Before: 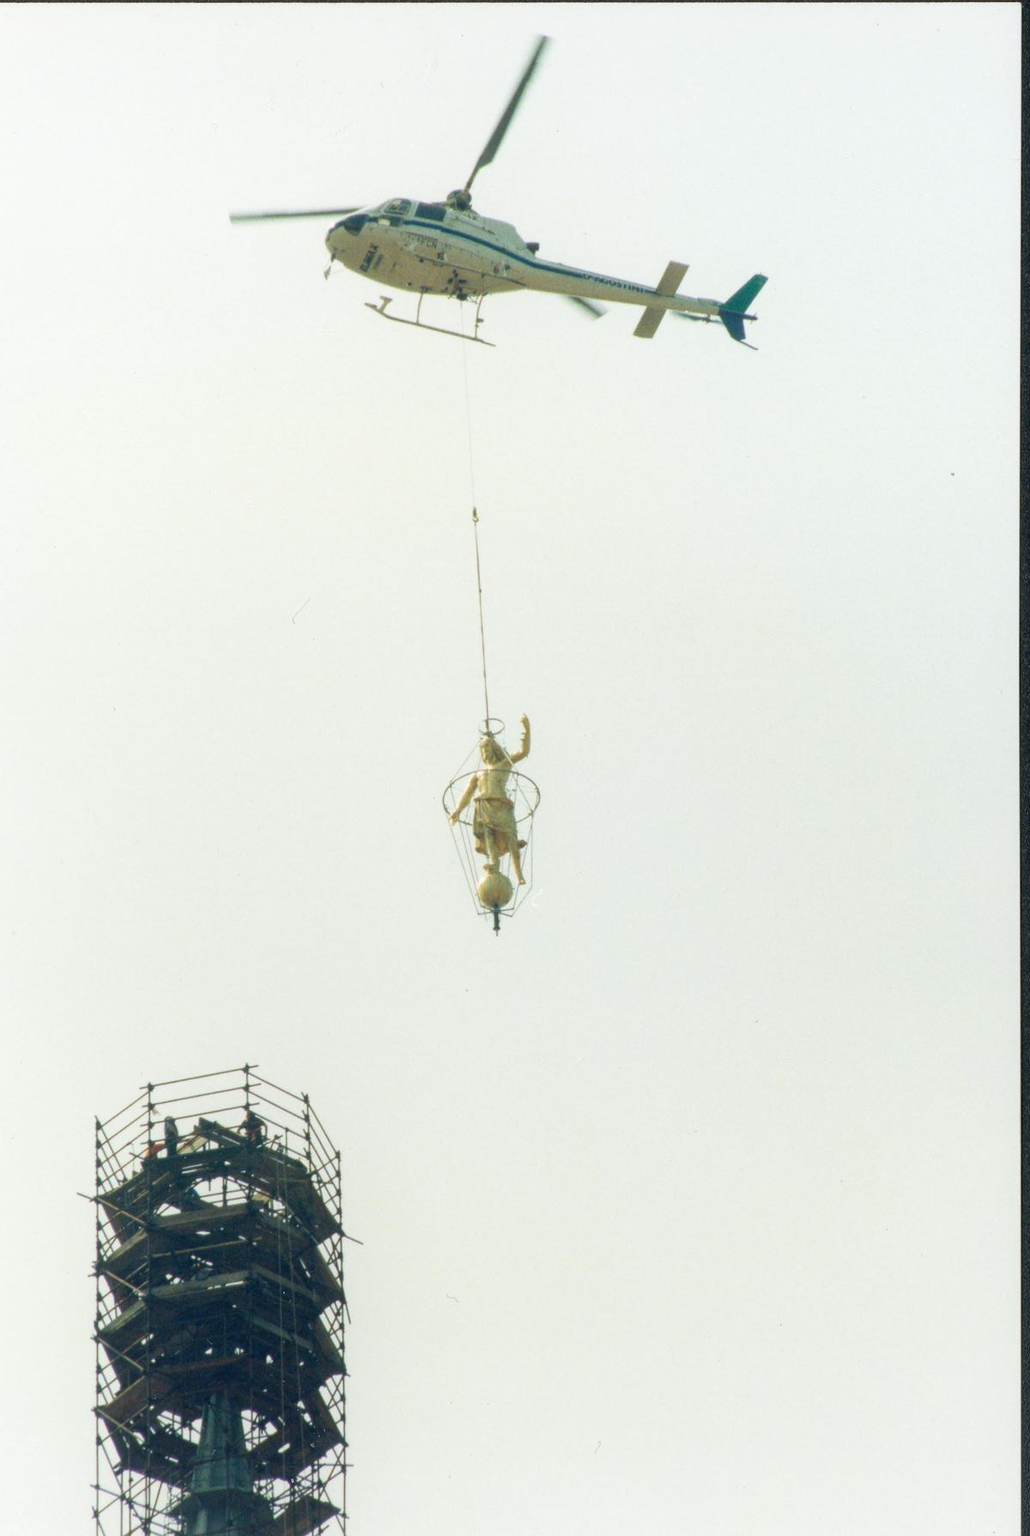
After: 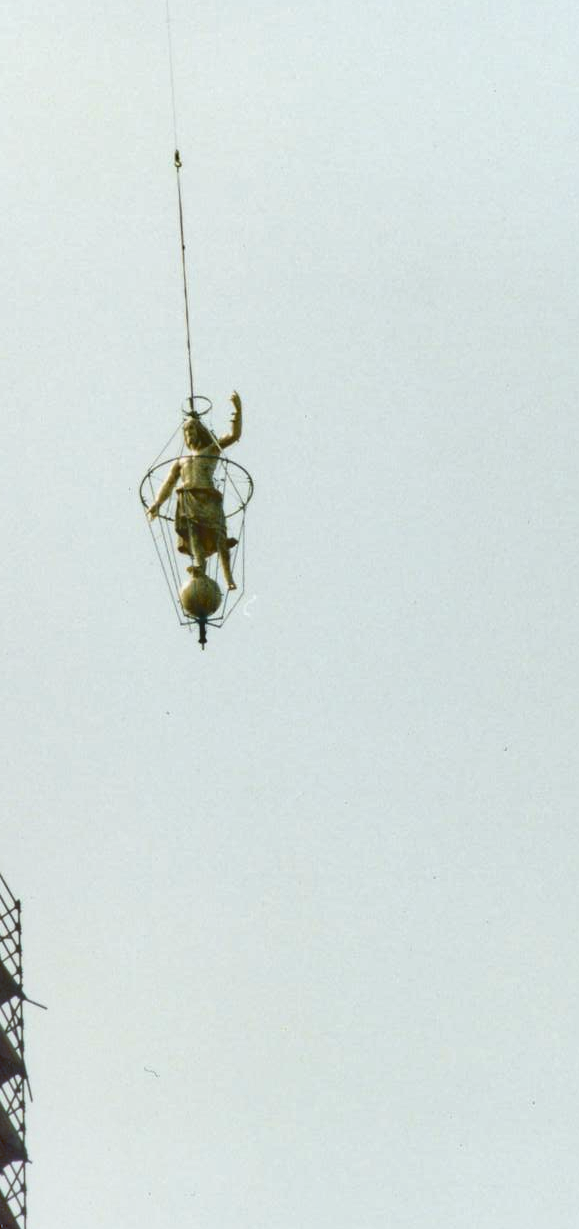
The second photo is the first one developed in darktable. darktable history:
color balance: lift [1, 1.015, 1.004, 0.985], gamma [1, 0.958, 0.971, 1.042], gain [1, 0.956, 0.977, 1.044]
crop: left 31.379%, top 24.658%, right 20.326%, bottom 6.628%
shadows and highlights: soften with gaussian
